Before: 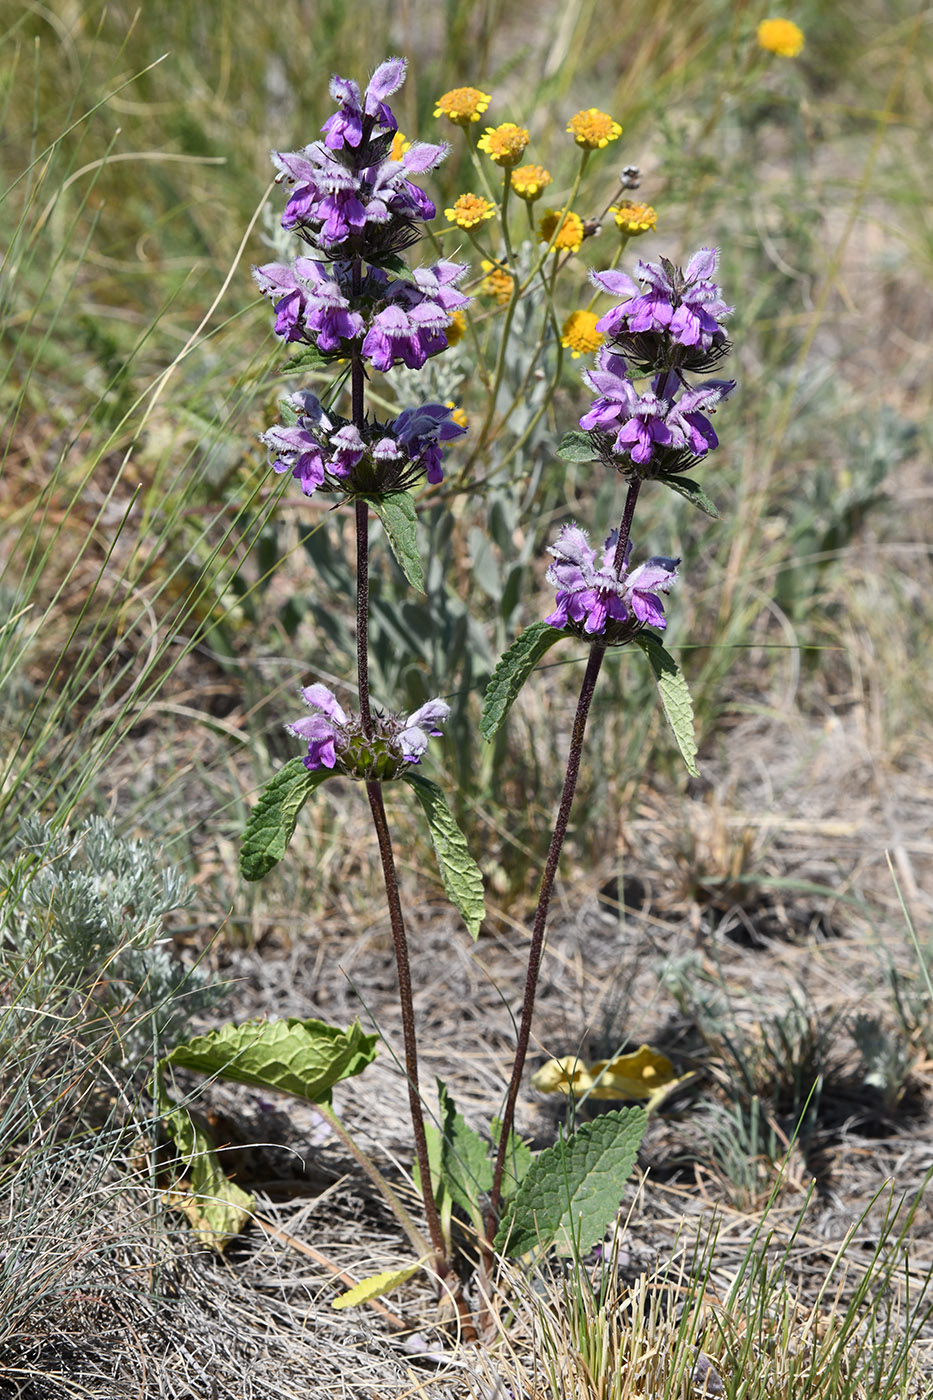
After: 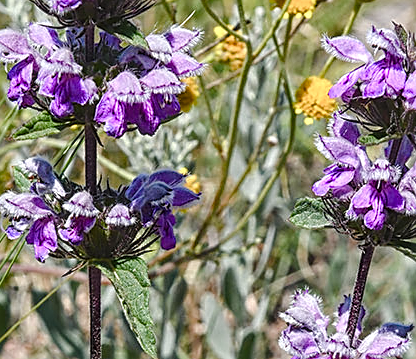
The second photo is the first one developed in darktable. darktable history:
local contrast: on, module defaults
sharpen: on, module defaults
contrast brightness saturation: contrast 0.041, saturation 0.075
crop: left 28.68%, top 16.784%, right 26.679%, bottom 57.55%
contrast equalizer: y [[0.502, 0.505, 0.512, 0.529, 0.564, 0.588], [0.5 ×6], [0.502, 0.505, 0.512, 0.529, 0.564, 0.588], [0, 0.001, 0.001, 0.004, 0.008, 0.011], [0, 0.001, 0.001, 0.004, 0.008, 0.011]]
color balance rgb: power › luminance -3.771%, power › hue 143.41°, linear chroma grading › global chroma 3.039%, perceptual saturation grading › global saturation 20%, perceptual saturation grading › highlights -50.331%, perceptual saturation grading › shadows 30.859%, perceptual brilliance grading › mid-tones 9.571%, perceptual brilliance grading › shadows 15.257%
exposure: black level correction -0.007, exposure 0.069 EV, compensate exposure bias true, compensate highlight preservation false
